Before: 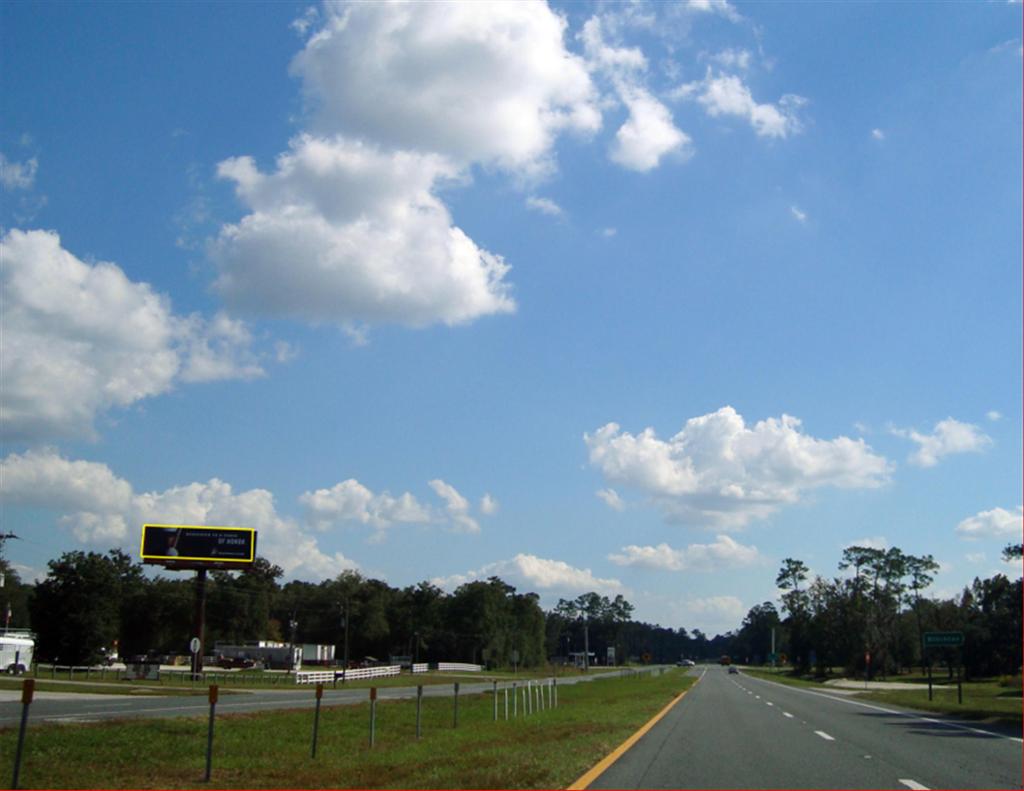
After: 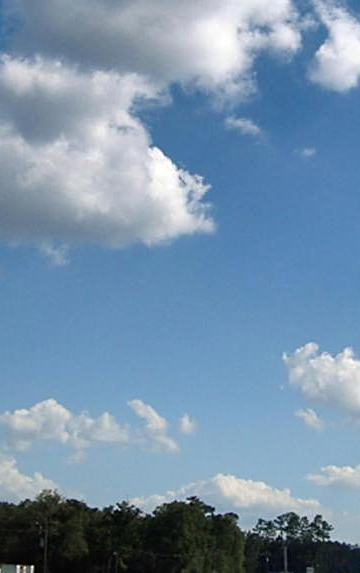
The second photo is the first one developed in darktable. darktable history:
crop and rotate: left 29.476%, top 10.214%, right 35.32%, bottom 17.333%
sharpen: on, module defaults
shadows and highlights: radius 108.52, shadows 40.68, highlights -72.88, low approximation 0.01, soften with gaussian
